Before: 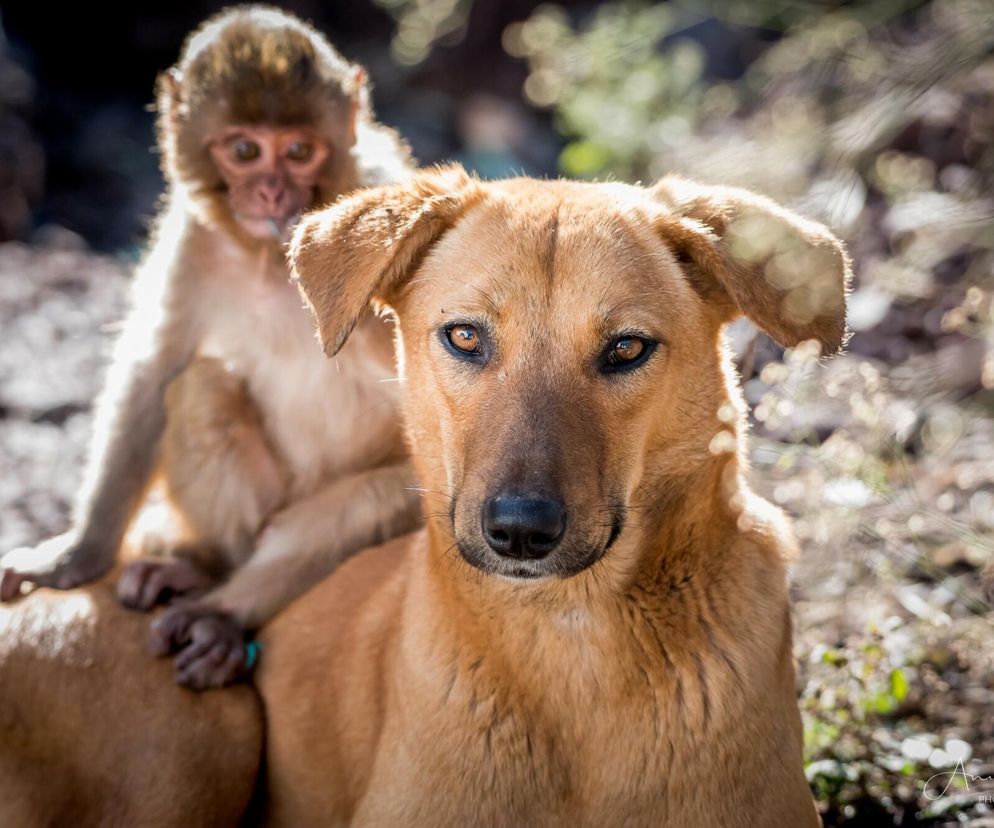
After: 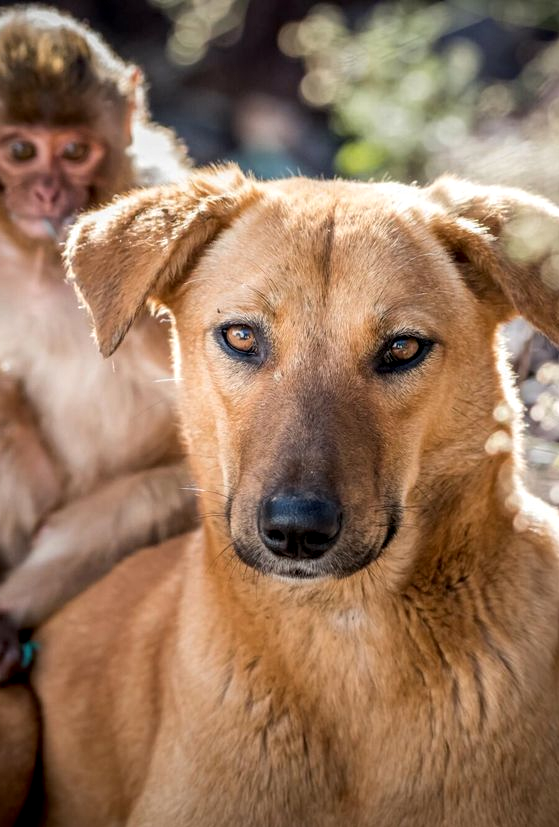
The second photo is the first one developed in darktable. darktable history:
crop and rotate: left 22.551%, right 21.209%
local contrast: on, module defaults
